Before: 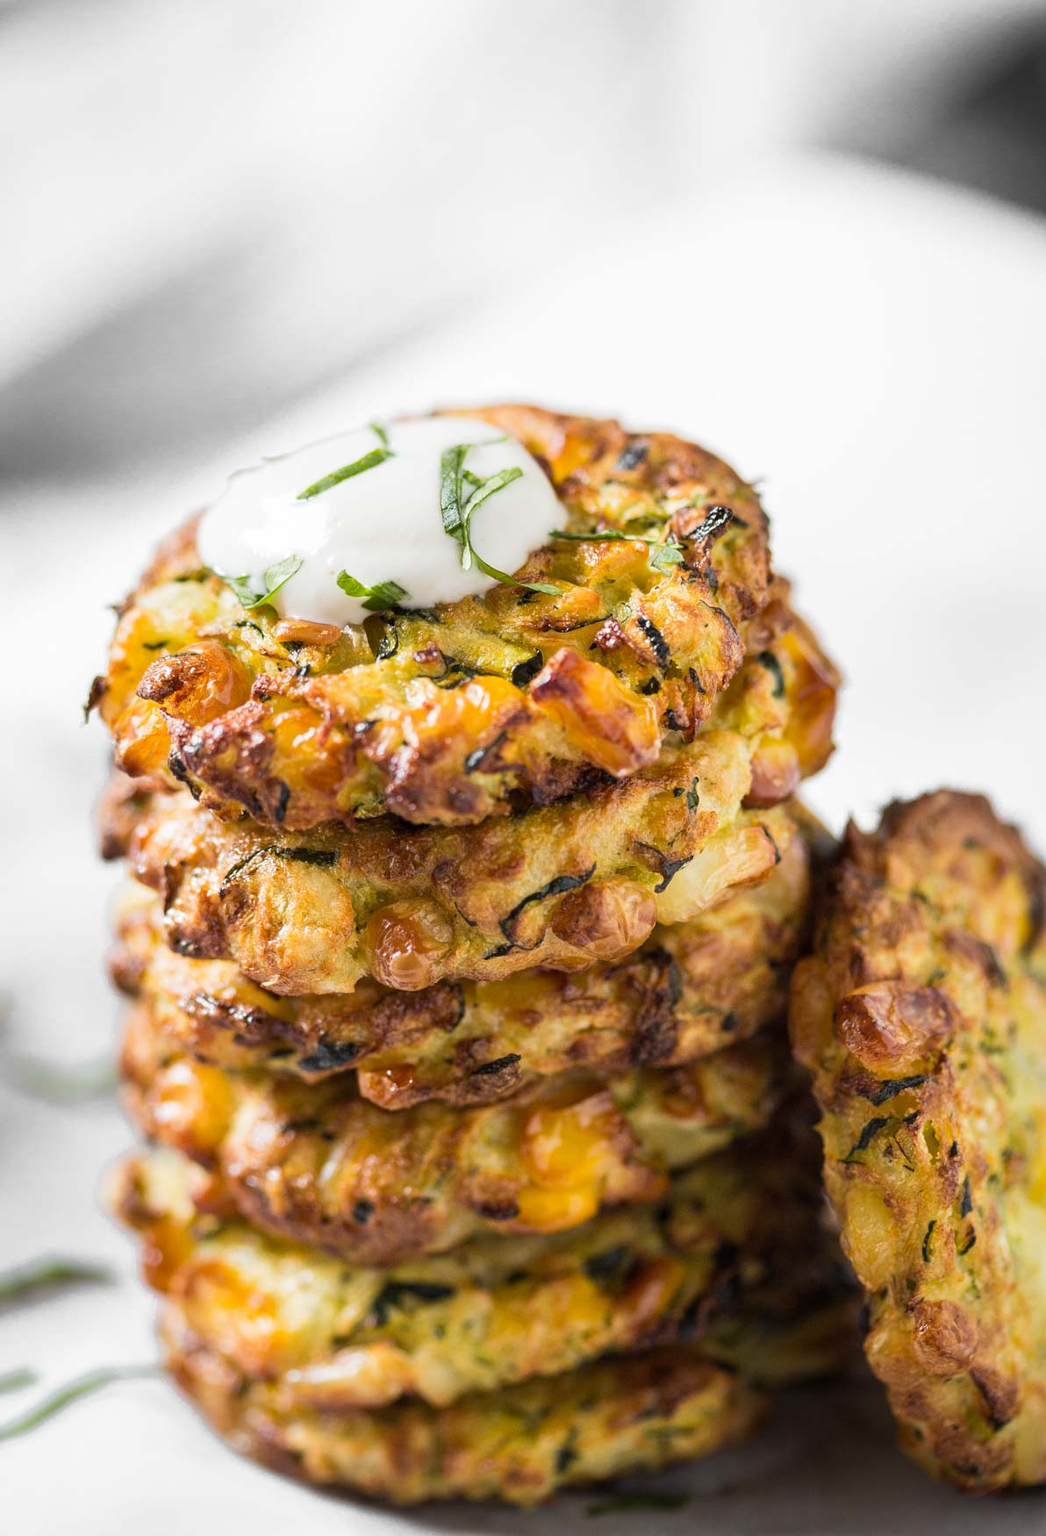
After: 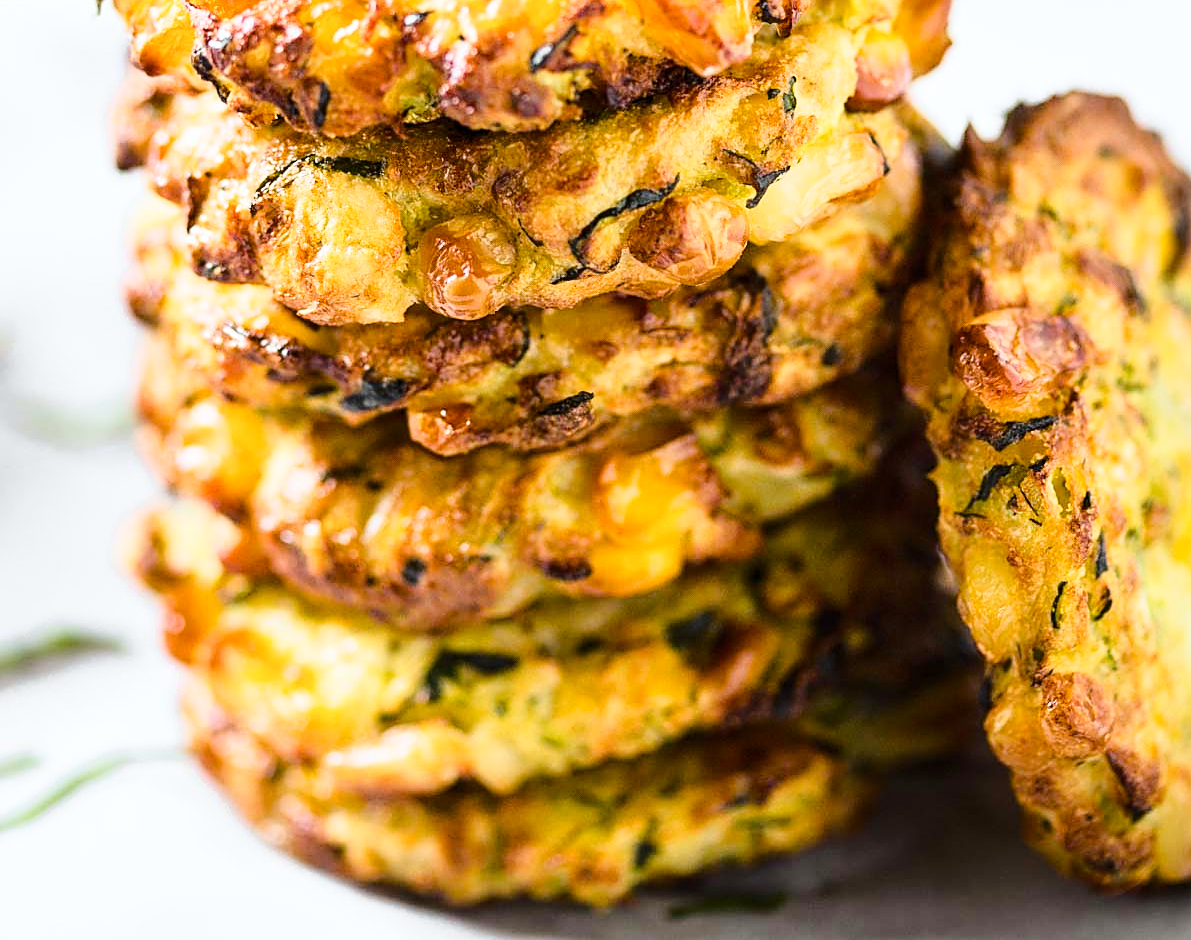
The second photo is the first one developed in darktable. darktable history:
color balance rgb: perceptual saturation grading › global saturation 20%, perceptual saturation grading › highlights -25%, perceptual saturation grading › shadows 25%
white balance: red 0.986, blue 1.01
base curve: curves: ch0 [(0, 0) (0.028, 0.03) (0.121, 0.232) (0.46, 0.748) (0.859, 0.968) (1, 1)]
exposure: compensate highlight preservation false
sharpen: on, module defaults
crop and rotate: top 46.237%
